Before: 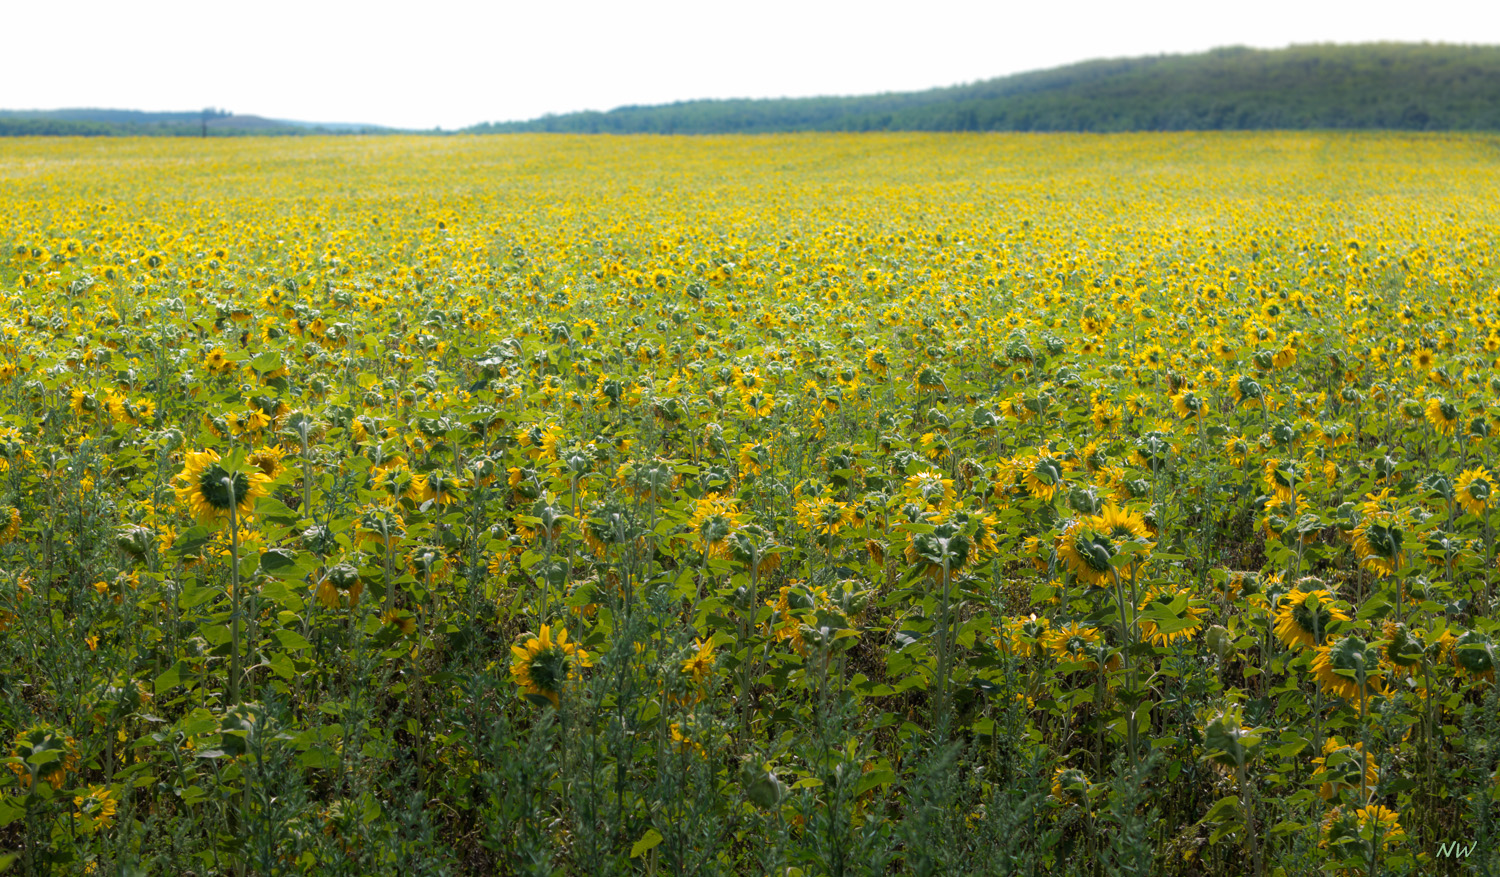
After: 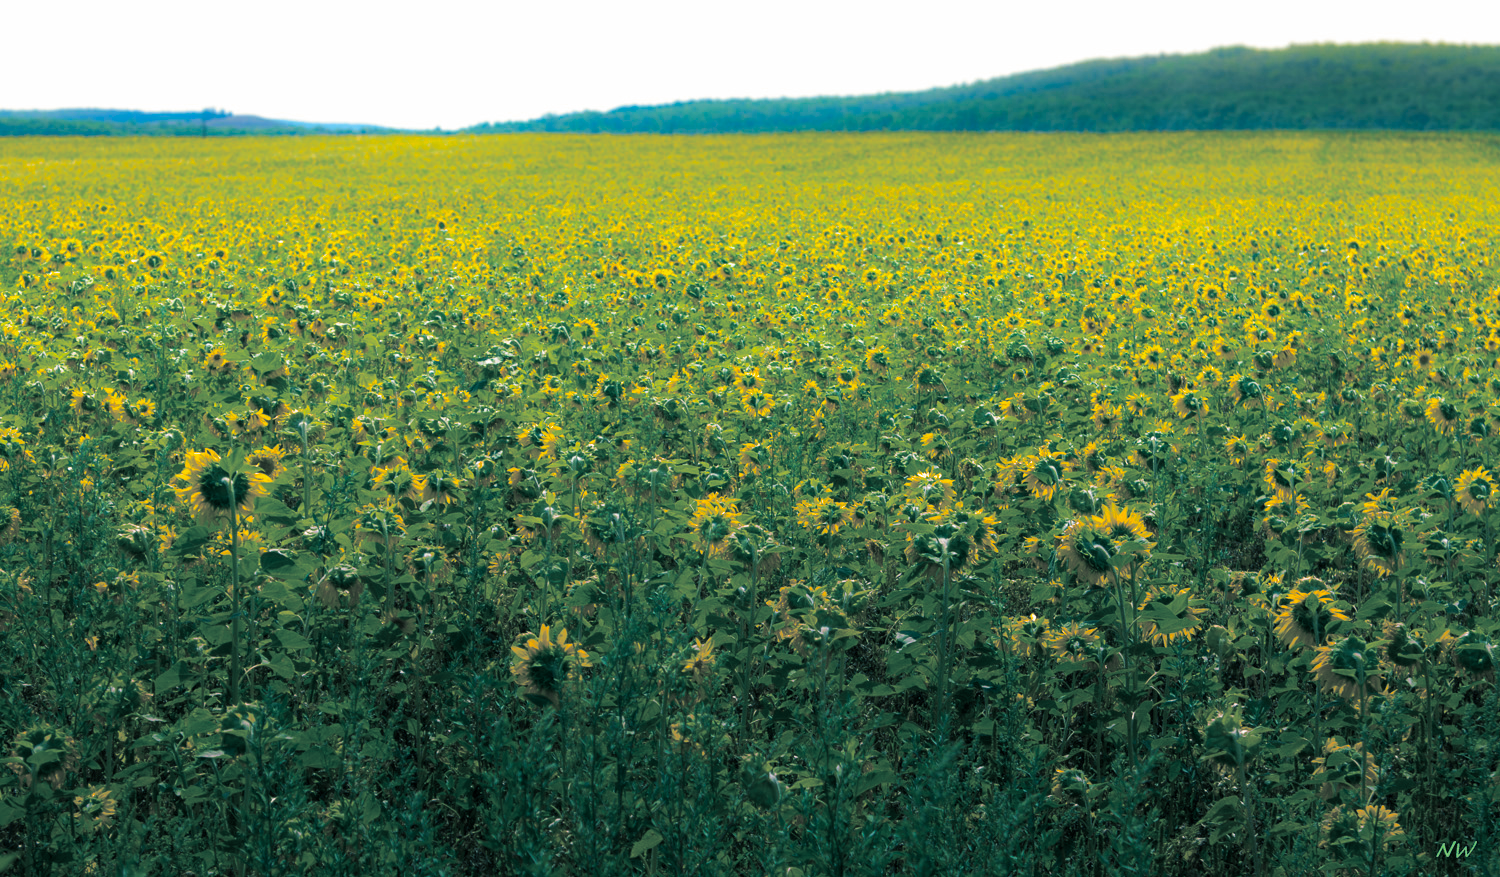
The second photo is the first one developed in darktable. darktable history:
color balance rgb: perceptual saturation grading › global saturation 100%
split-toning: shadows › hue 186.43°, highlights › hue 49.29°, compress 30.29%
